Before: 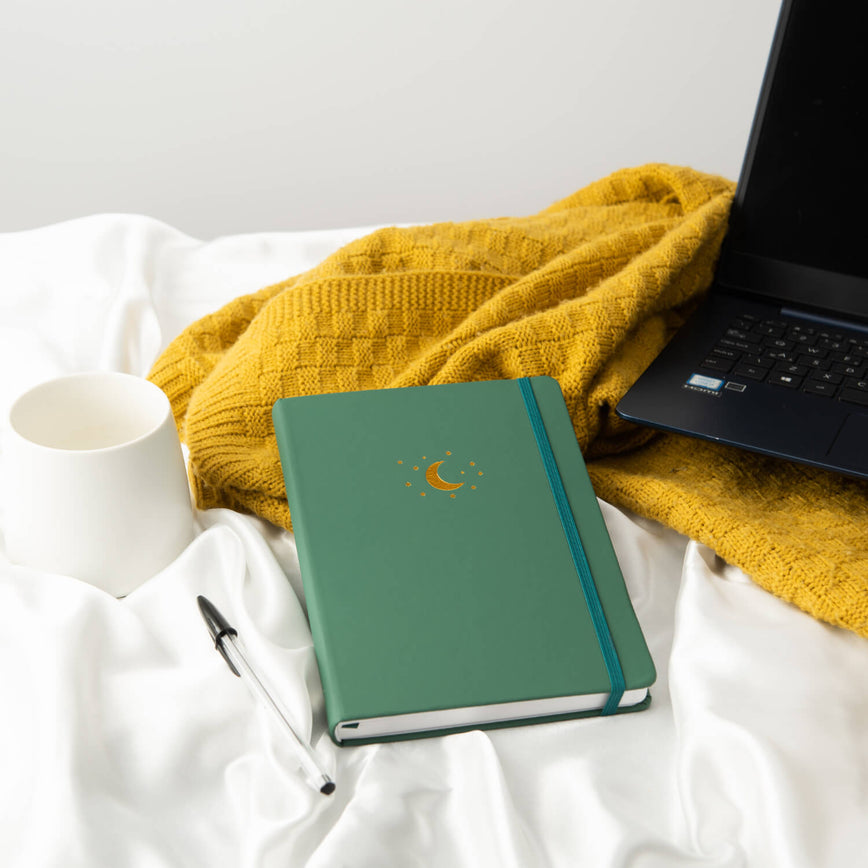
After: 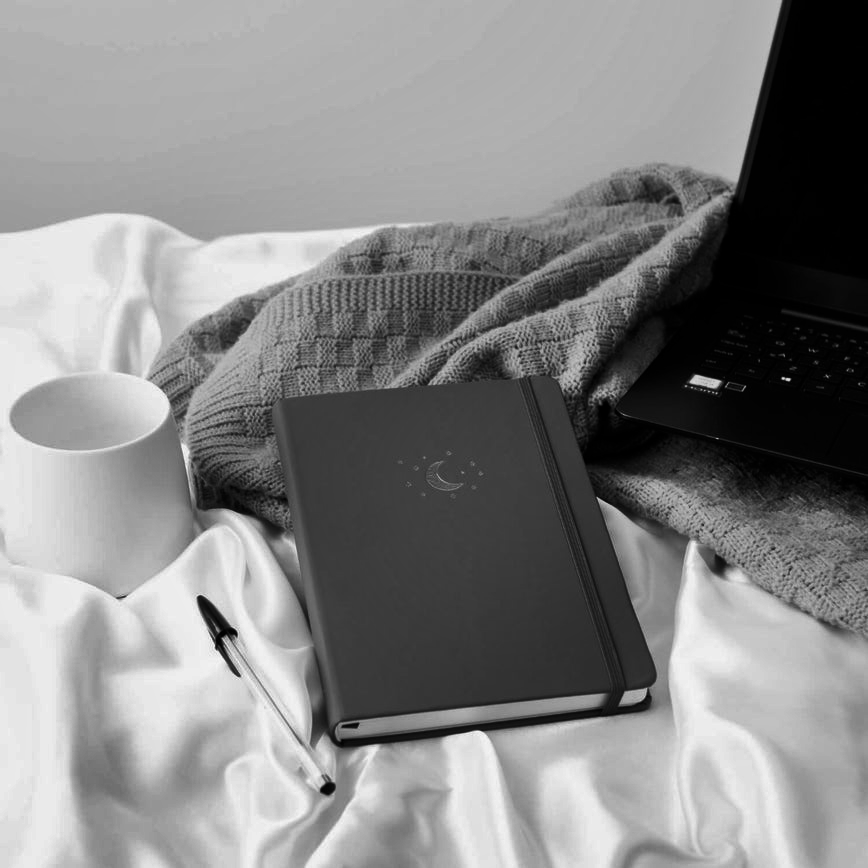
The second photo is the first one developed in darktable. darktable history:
shadows and highlights: shadows 60, soften with gaussian
contrast brightness saturation: contrast -0.03, brightness -0.59, saturation -1
